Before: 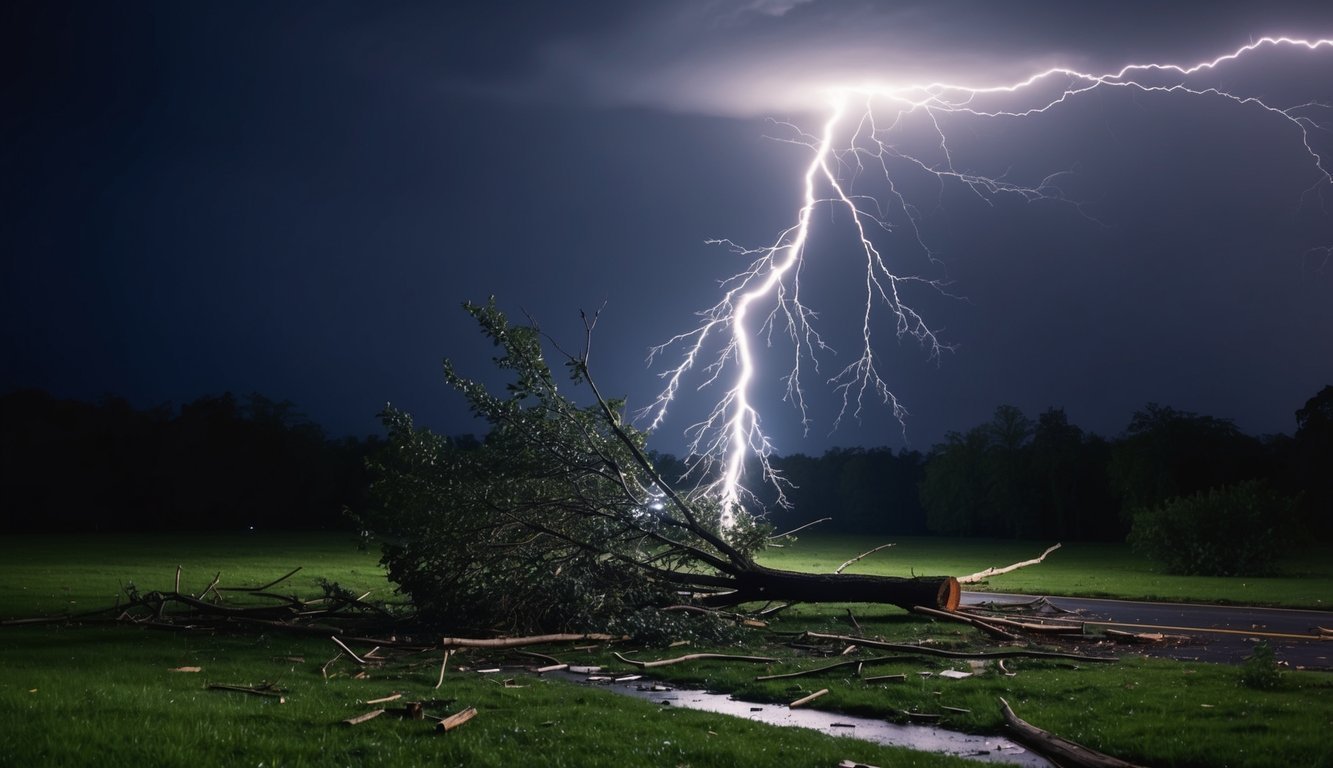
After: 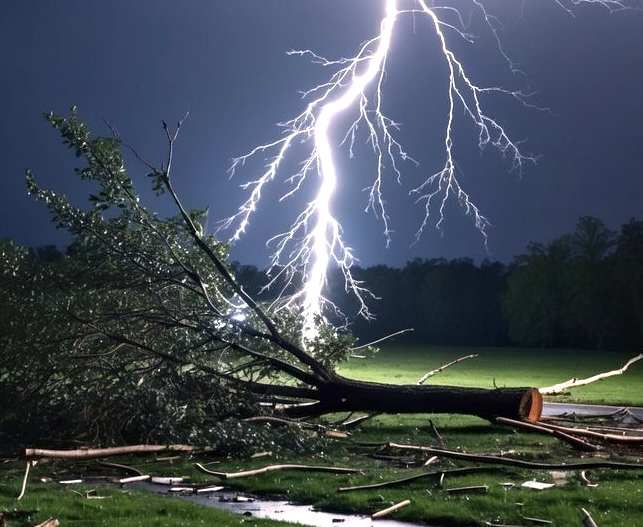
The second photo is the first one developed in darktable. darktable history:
exposure: black level correction 0, exposure 0.7 EV, compensate exposure bias true, compensate highlight preservation false
contrast equalizer: y [[0.535, 0.543, 0.548, 0.548, 0.542, 0.532], [0.5 ×6], [0.5 ×6], [0 ×6], [0 ×6]]
crop: left 31.379%, top 24.658%, right 20.326%, bottom 6.628%
